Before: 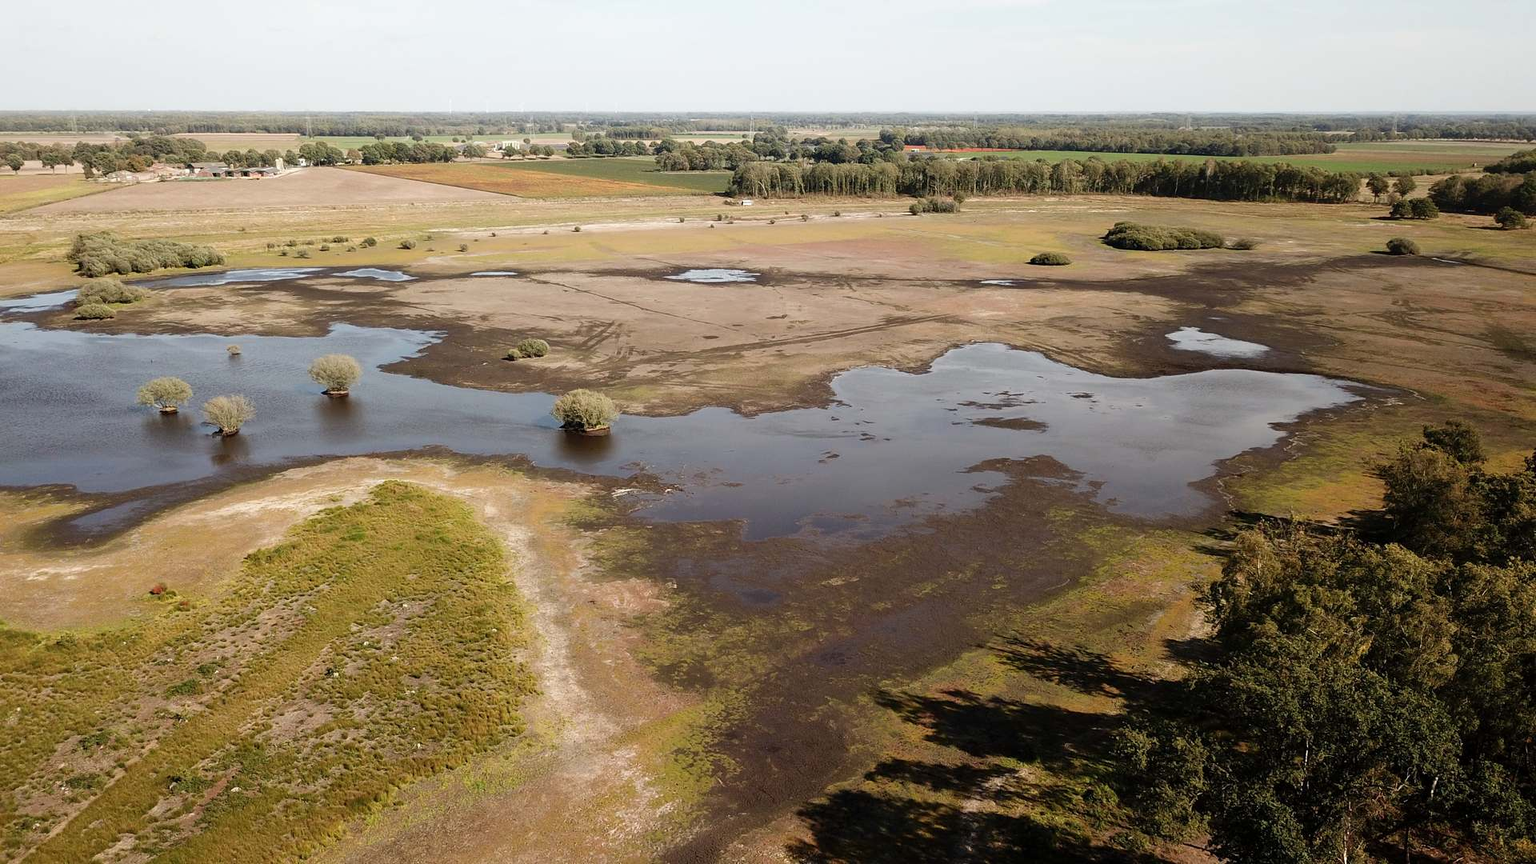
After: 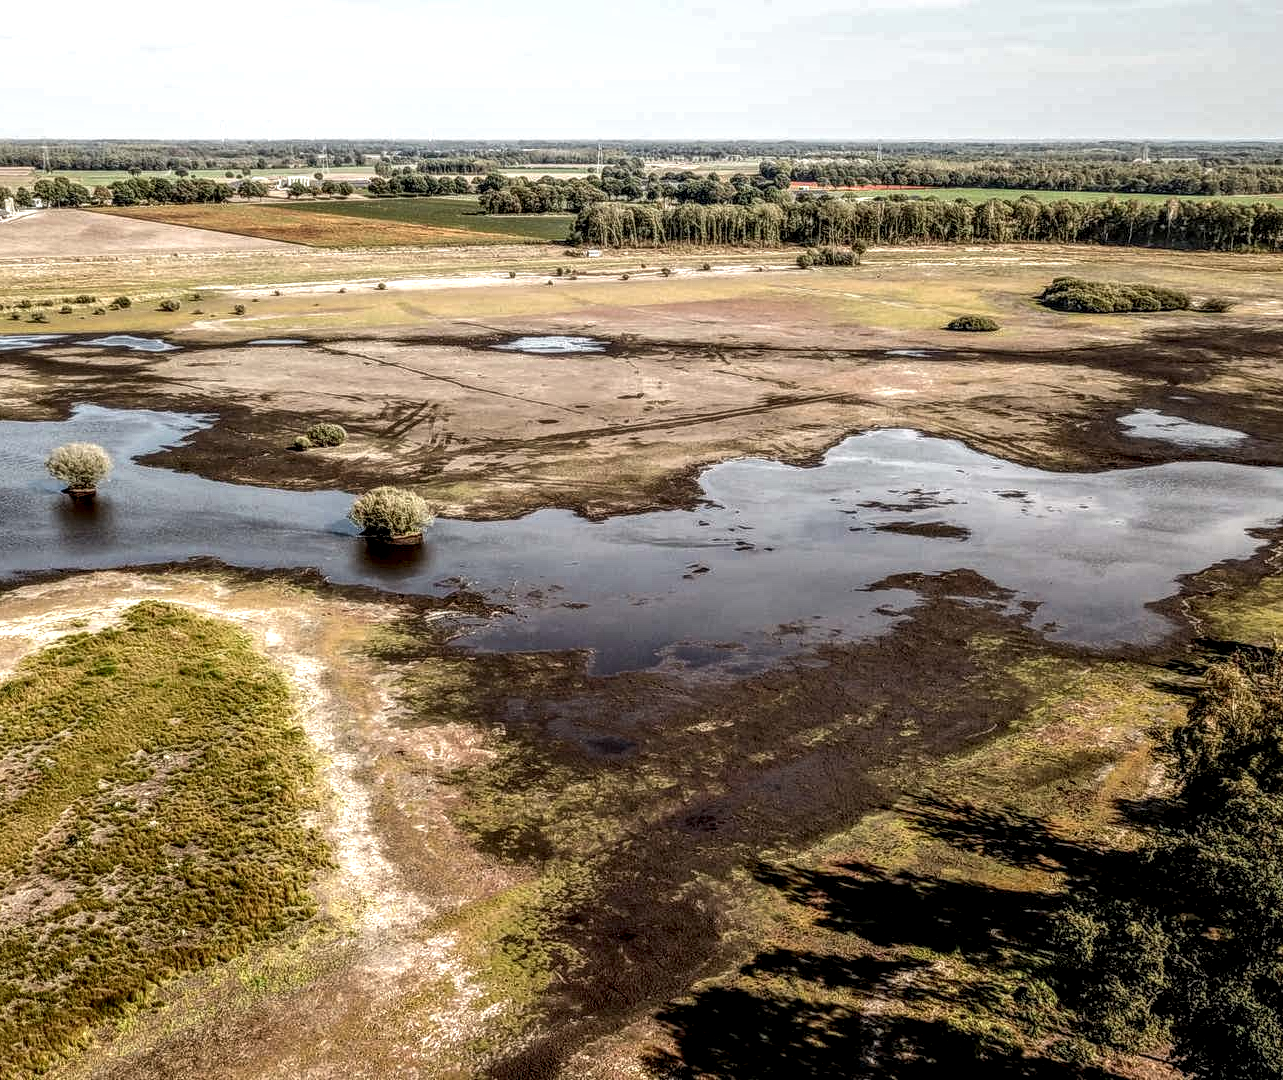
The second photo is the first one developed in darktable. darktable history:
local contrast: highlights 0%, shadows 0%, detail 300%, midtone range 0.3
crop and rotate: left 17.732%, right 15.423%
